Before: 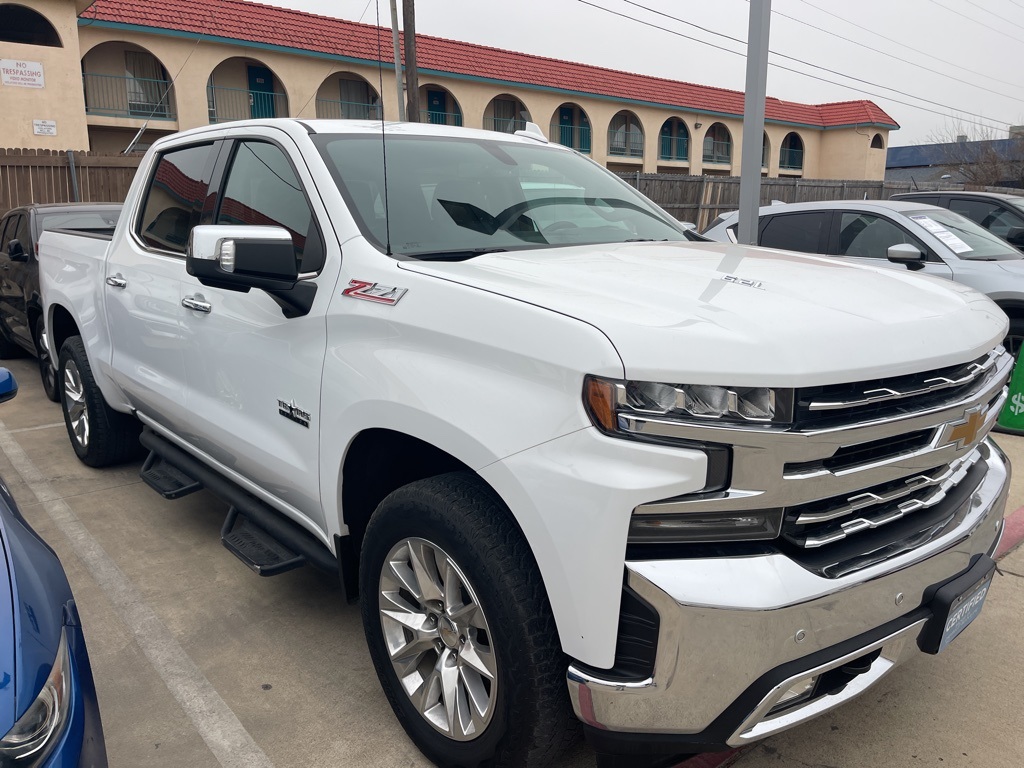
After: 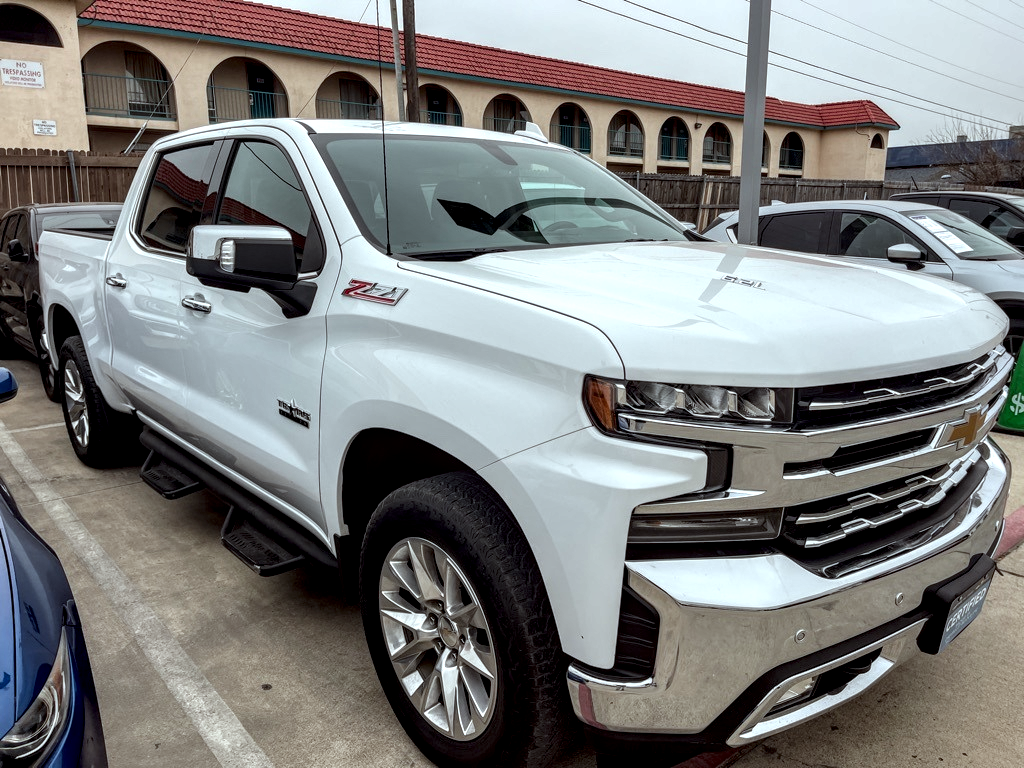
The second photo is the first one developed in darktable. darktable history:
local contrast: highlights 19%, detail 185%
color correction: highlights a* -4.99, highlights b* -4.44, shadows a* 3.79, shadows b* 4.28
